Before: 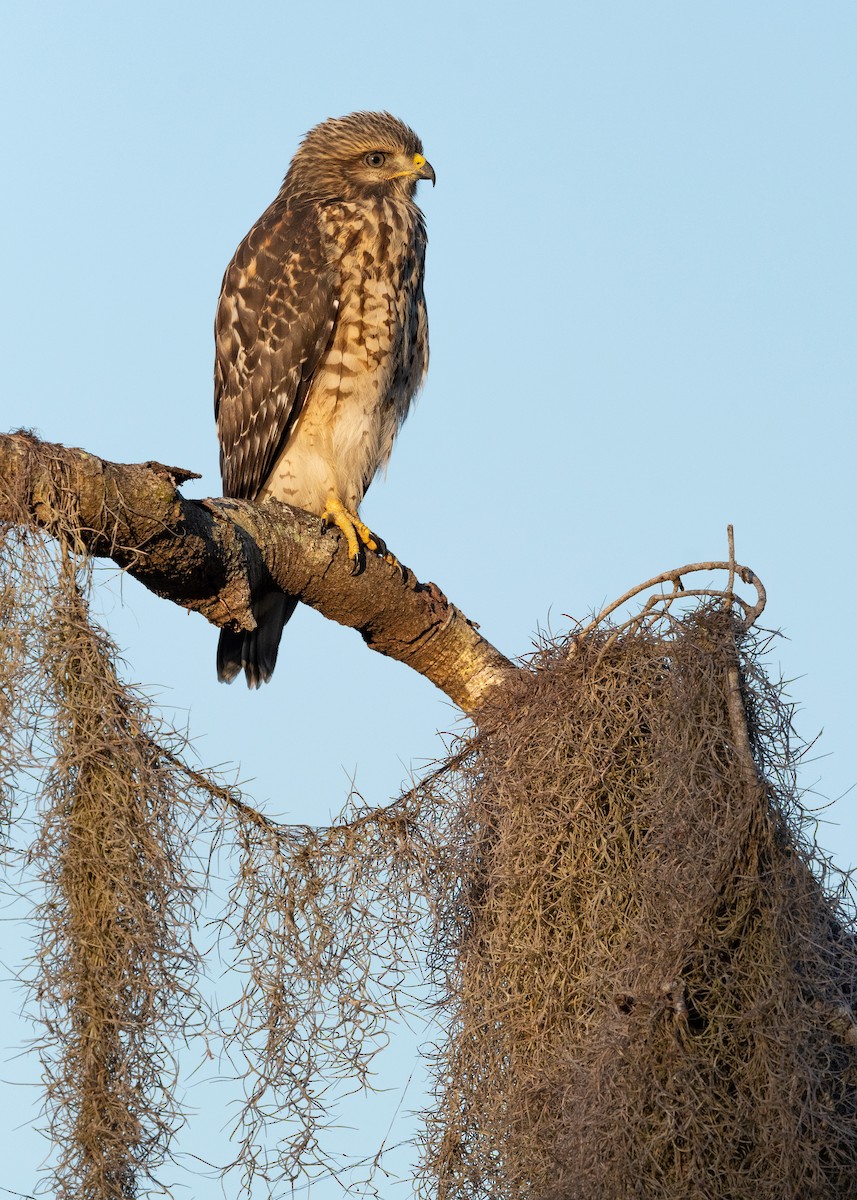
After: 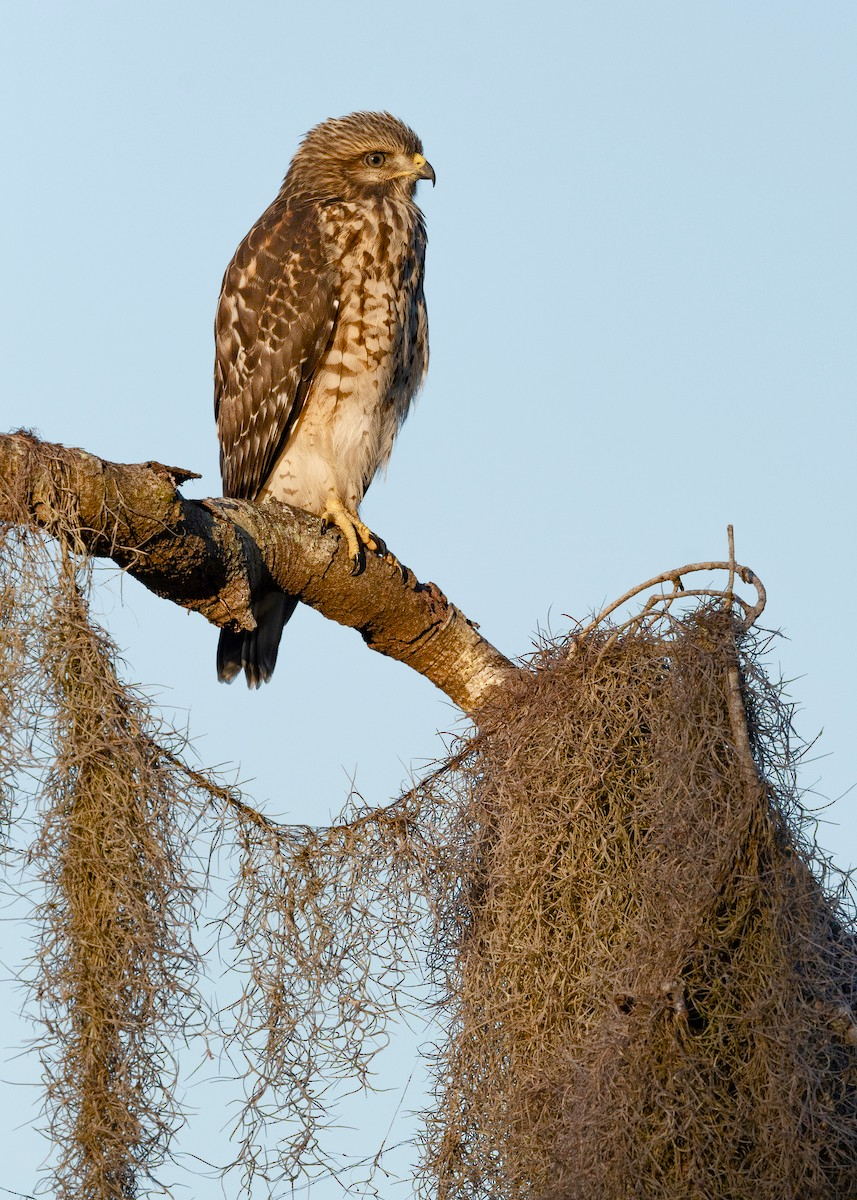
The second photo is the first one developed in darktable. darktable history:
color balance rgb: perceptual saturation grading › global saturation 20%, perceptual saturation grading › highlights -50%, perceptual saturation grading › shadows 30%
